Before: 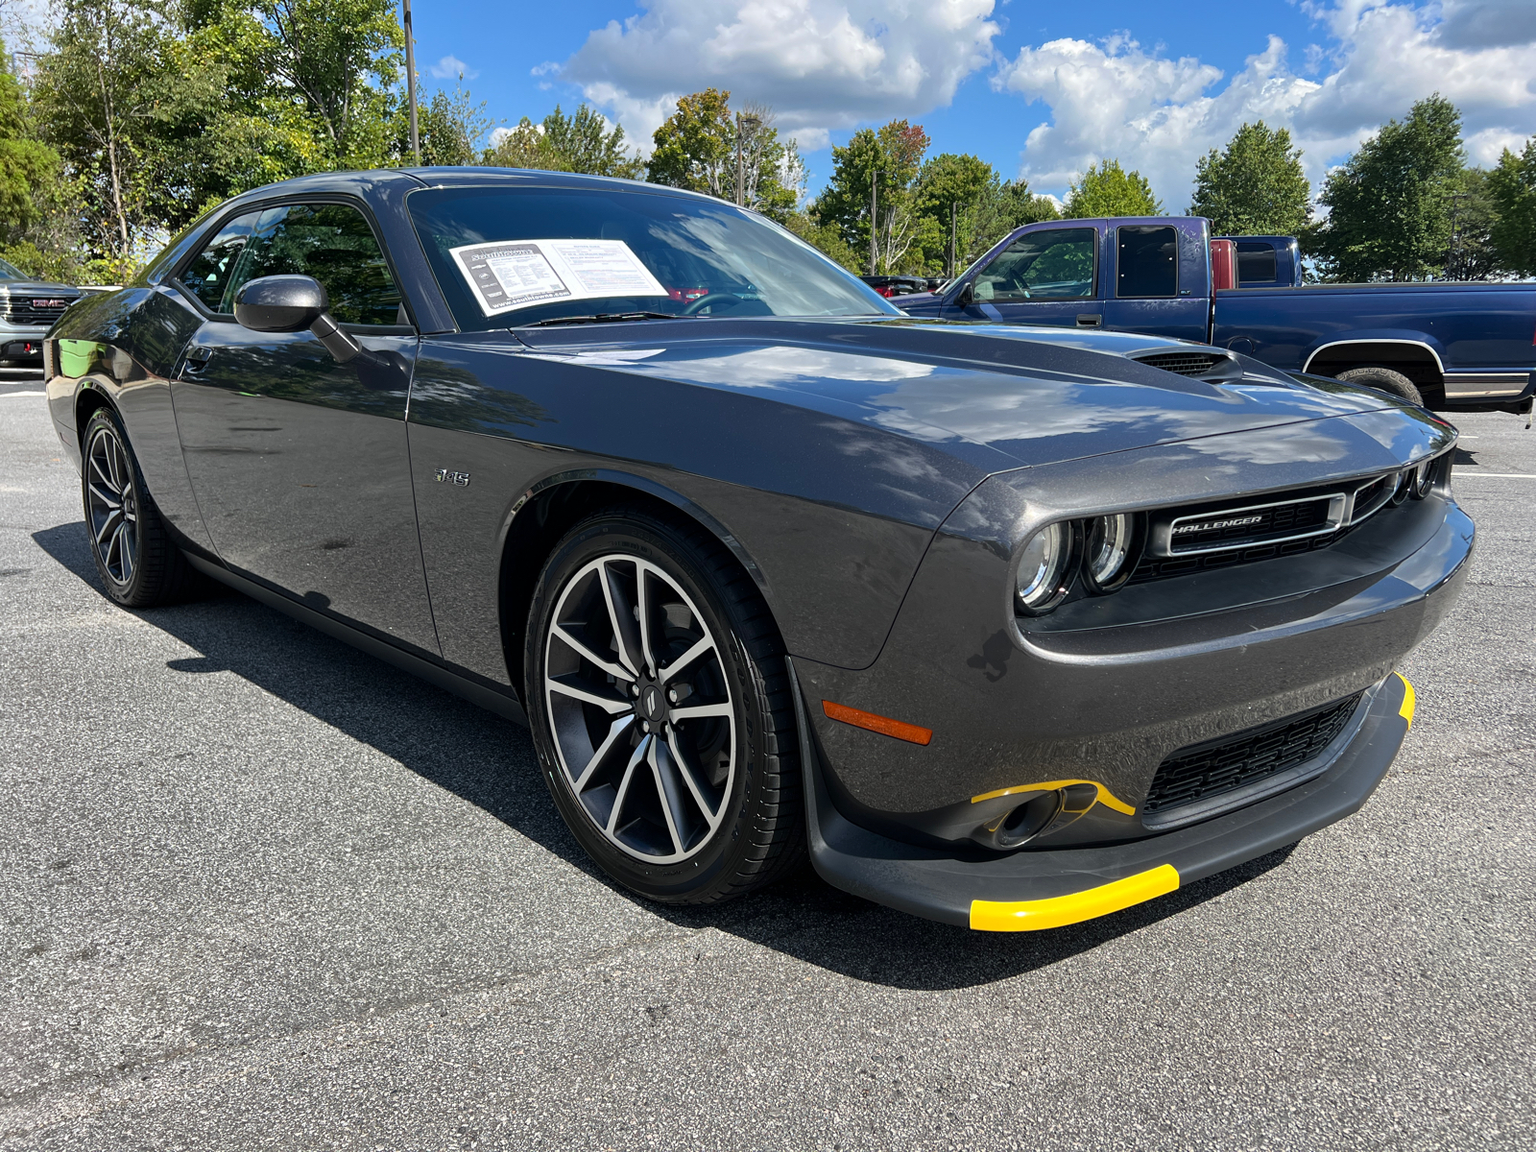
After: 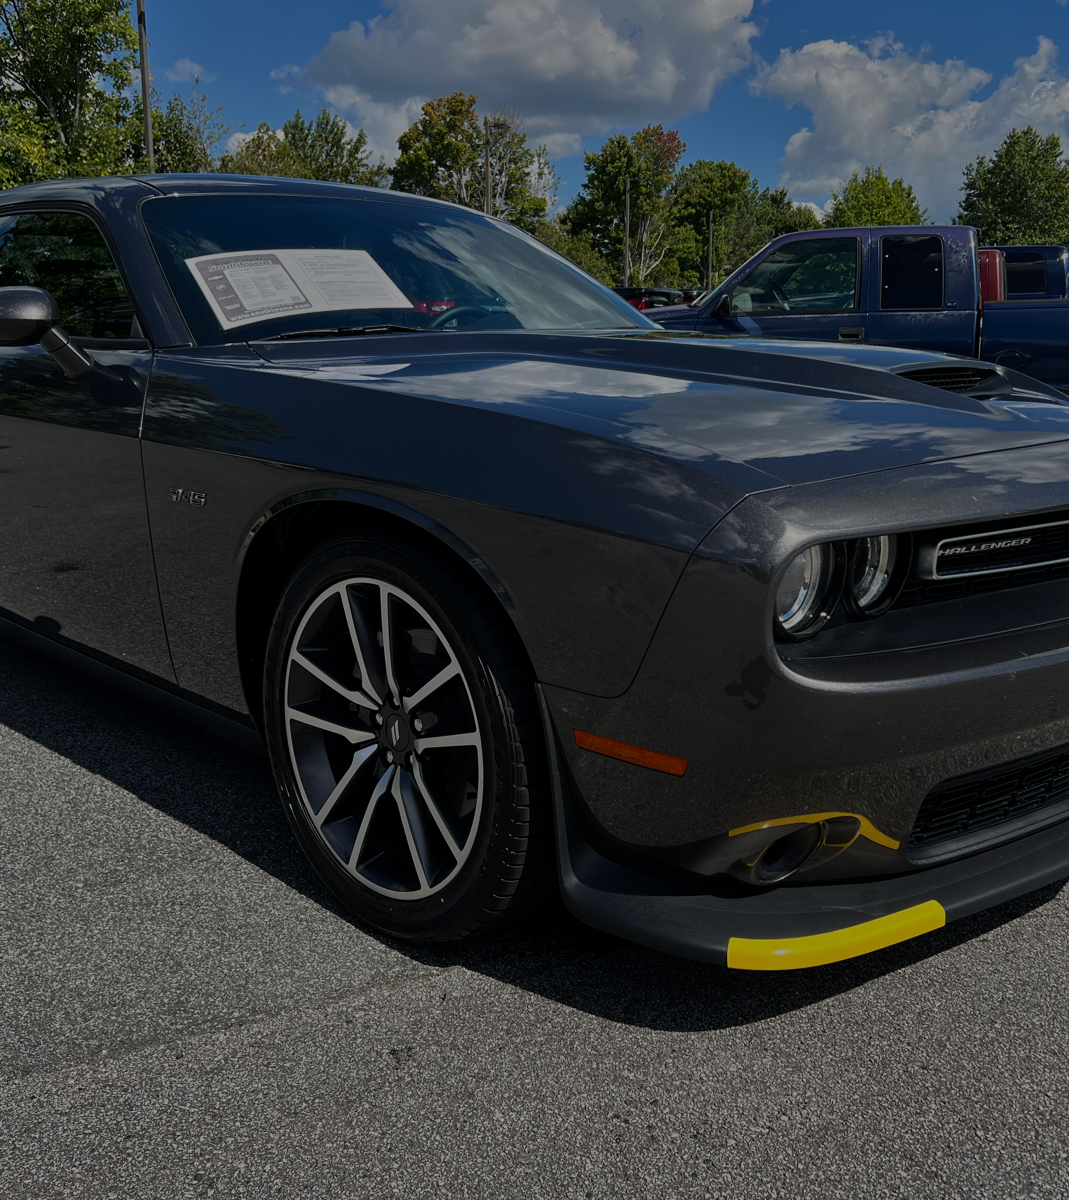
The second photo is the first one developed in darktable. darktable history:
crop and rotate: left 17.732%, right 15.423%
contrast brightness saturation: contrast 0.1, brightness 0.02, saturation 0.02
tone equalizer: -8 EV -2 EV, -7 EV -2 EV, -6 EV -2 EV, -5 EV -2 EV, -4 EV -2 EV, -3 EV -2 EV, -2 EV -2 EV, -1 EV -1.63 EV, +0 EV -2 EV
